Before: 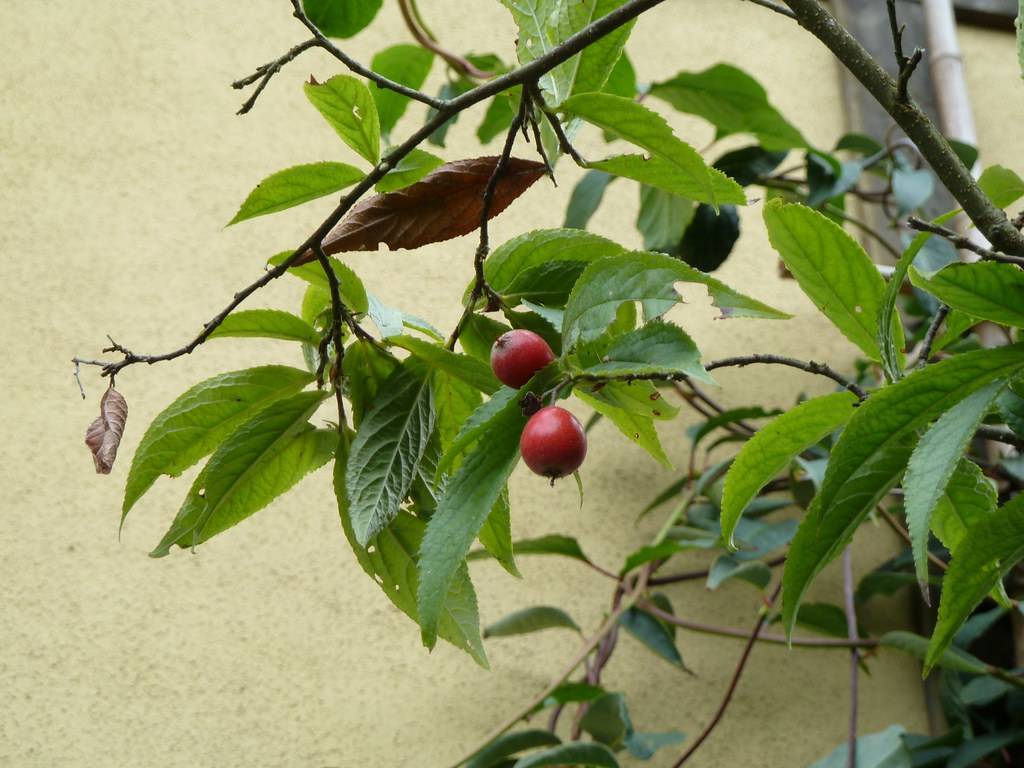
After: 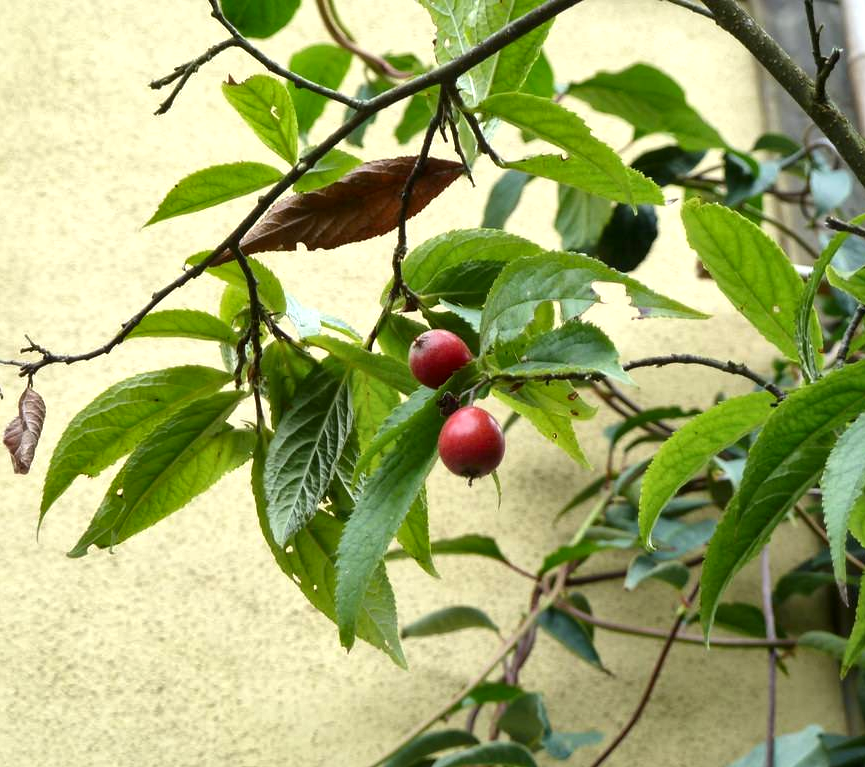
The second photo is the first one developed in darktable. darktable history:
crop: left 8.059%, right 7.468%
shadows and highlights: shadows 36.55, highlights -27.11, soften with gaussian
local contrast: mode bilateral grid, contrast 19, coarseness 49, detail 149%, midtone range 0.2
exposure: black level correction 0, exposure 0.498 EV, compensate highlight preservation false
